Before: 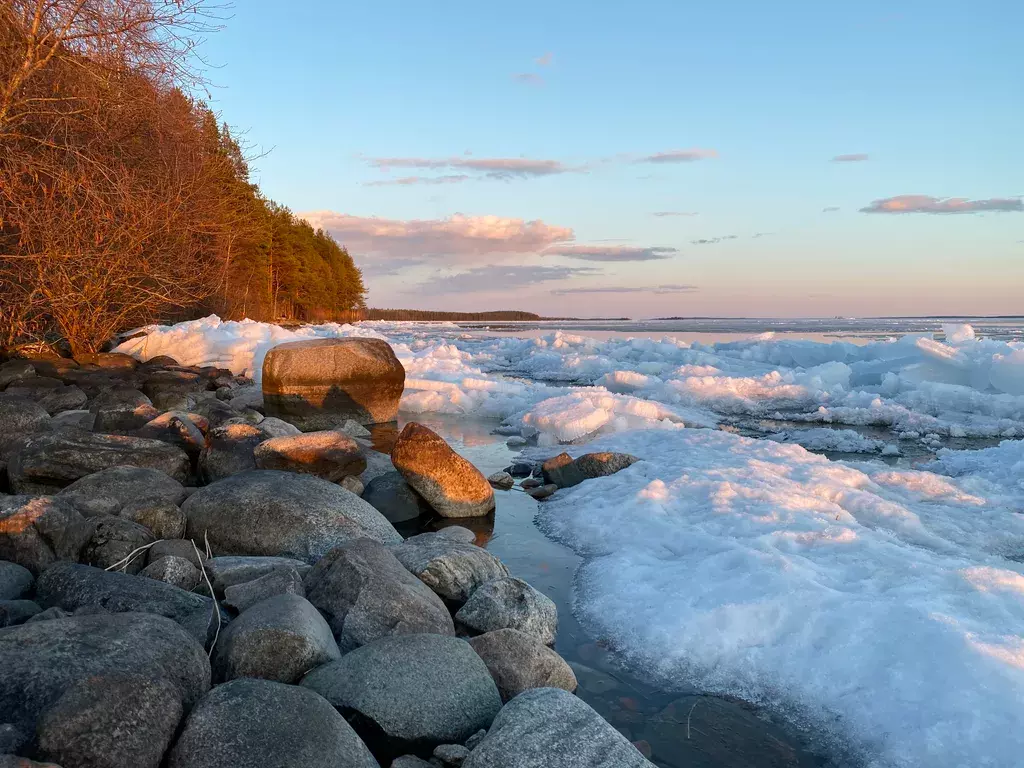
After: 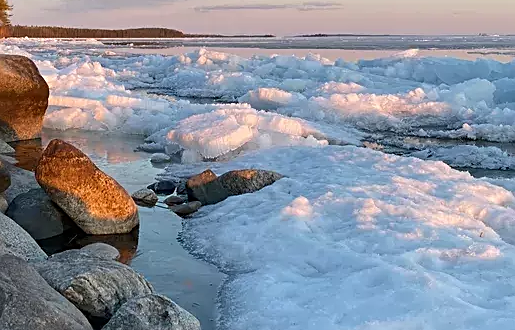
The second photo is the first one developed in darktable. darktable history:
crop: left 34.839%, top 36.902%, right 14.849%, bottom 20.056%
sharpen: amount 0.569
